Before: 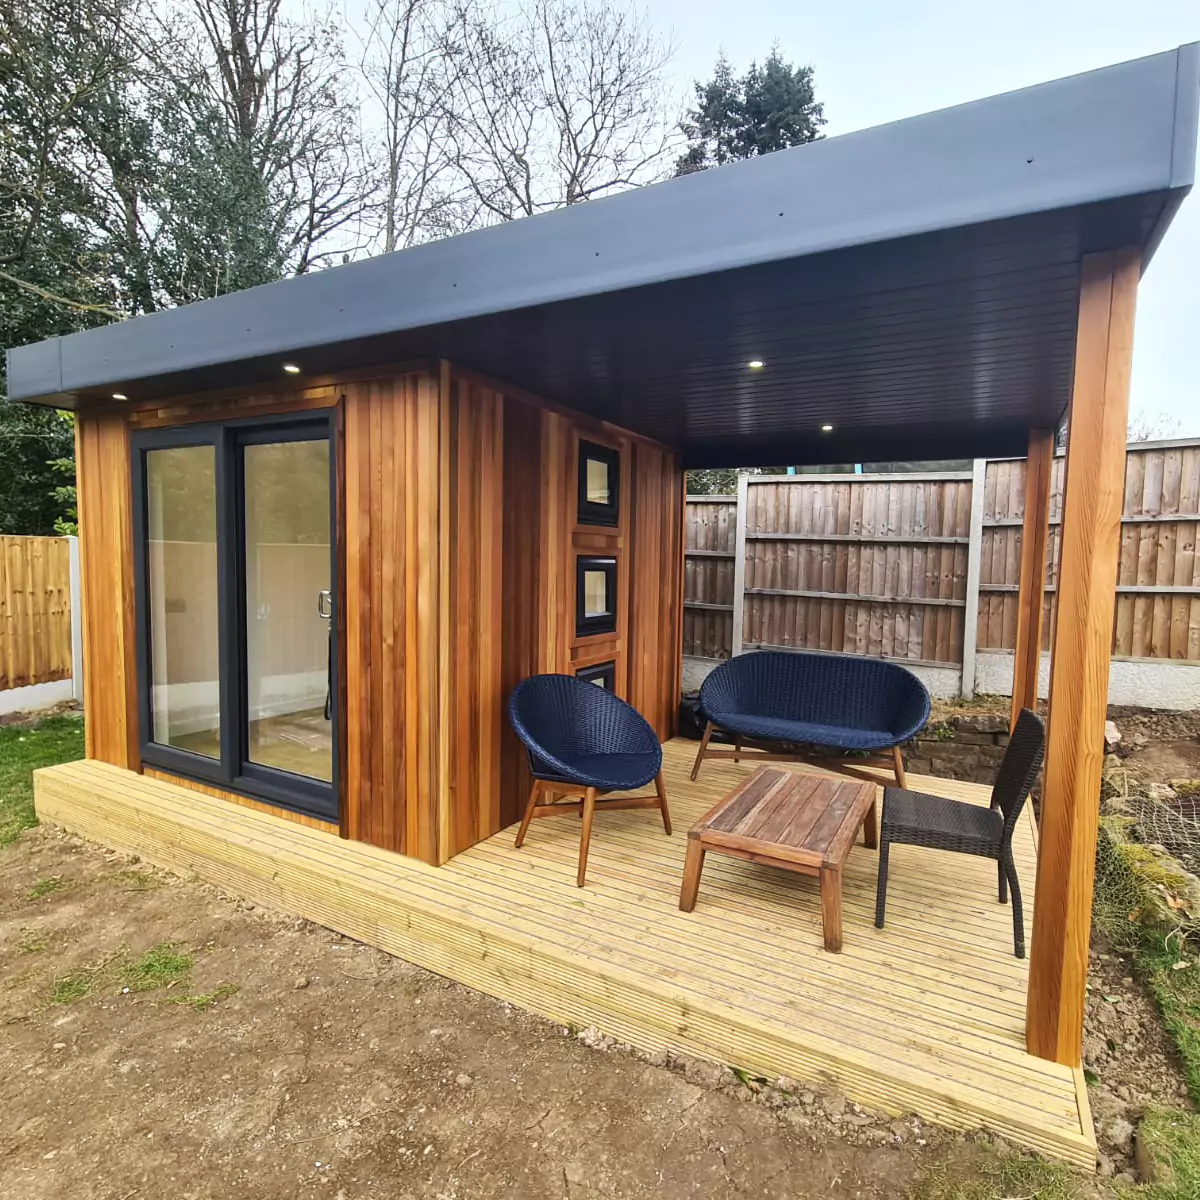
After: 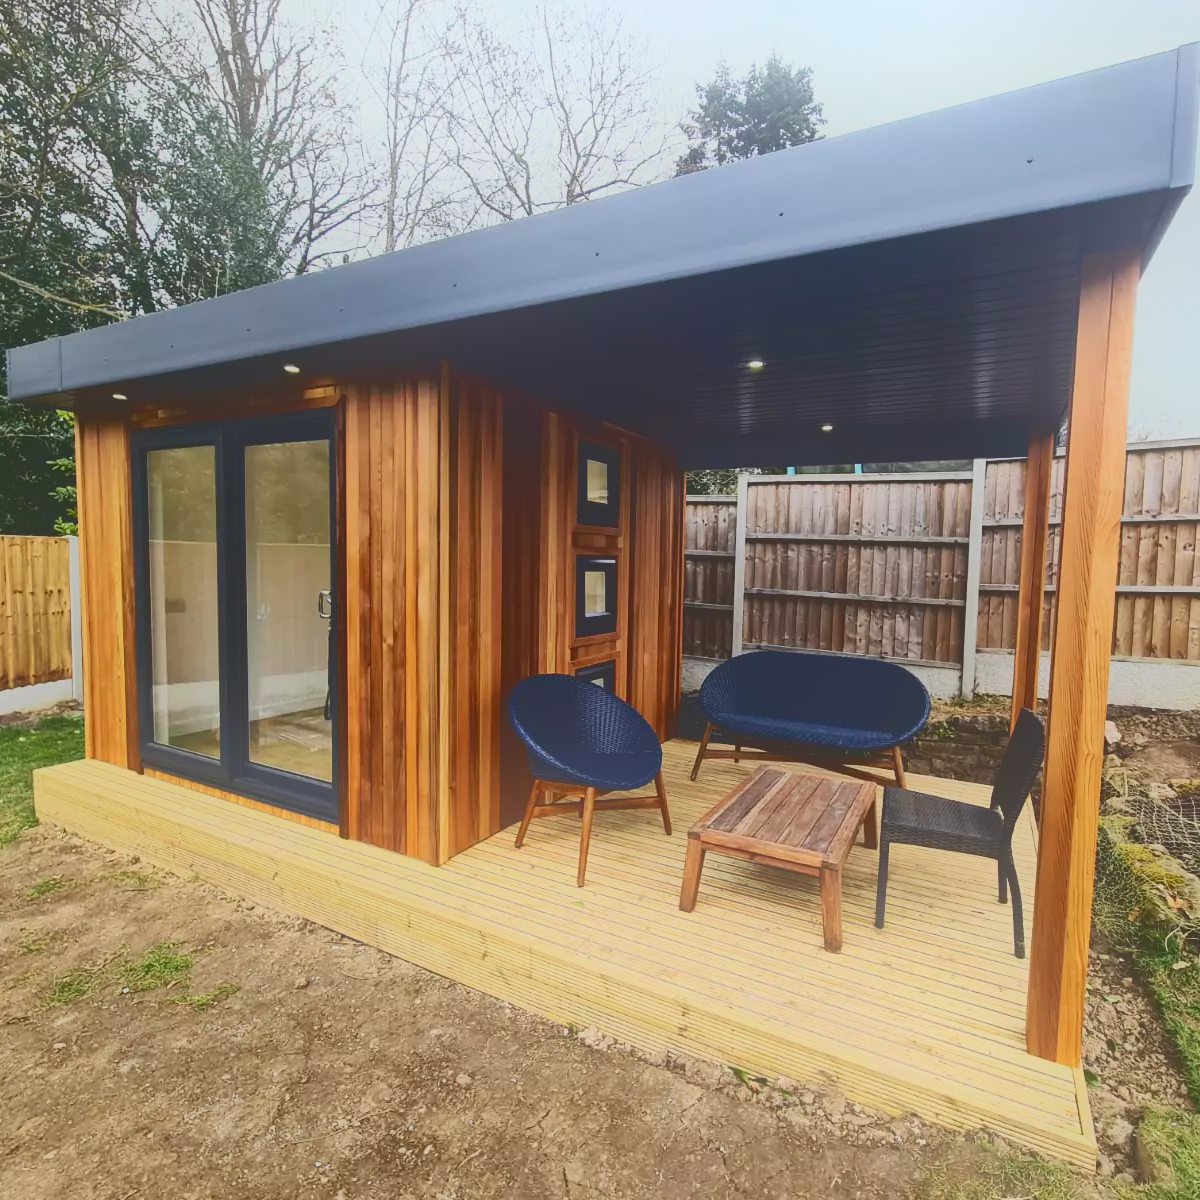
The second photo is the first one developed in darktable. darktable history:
tone curve: curves: ch0 [(0, 0.23) (0.125, 0.207) (0.245, 0.227) (0.736, 0.695) (1, 0.824)], color space Lab, independent channels, preserve colors none
bloom: on, module defaults
